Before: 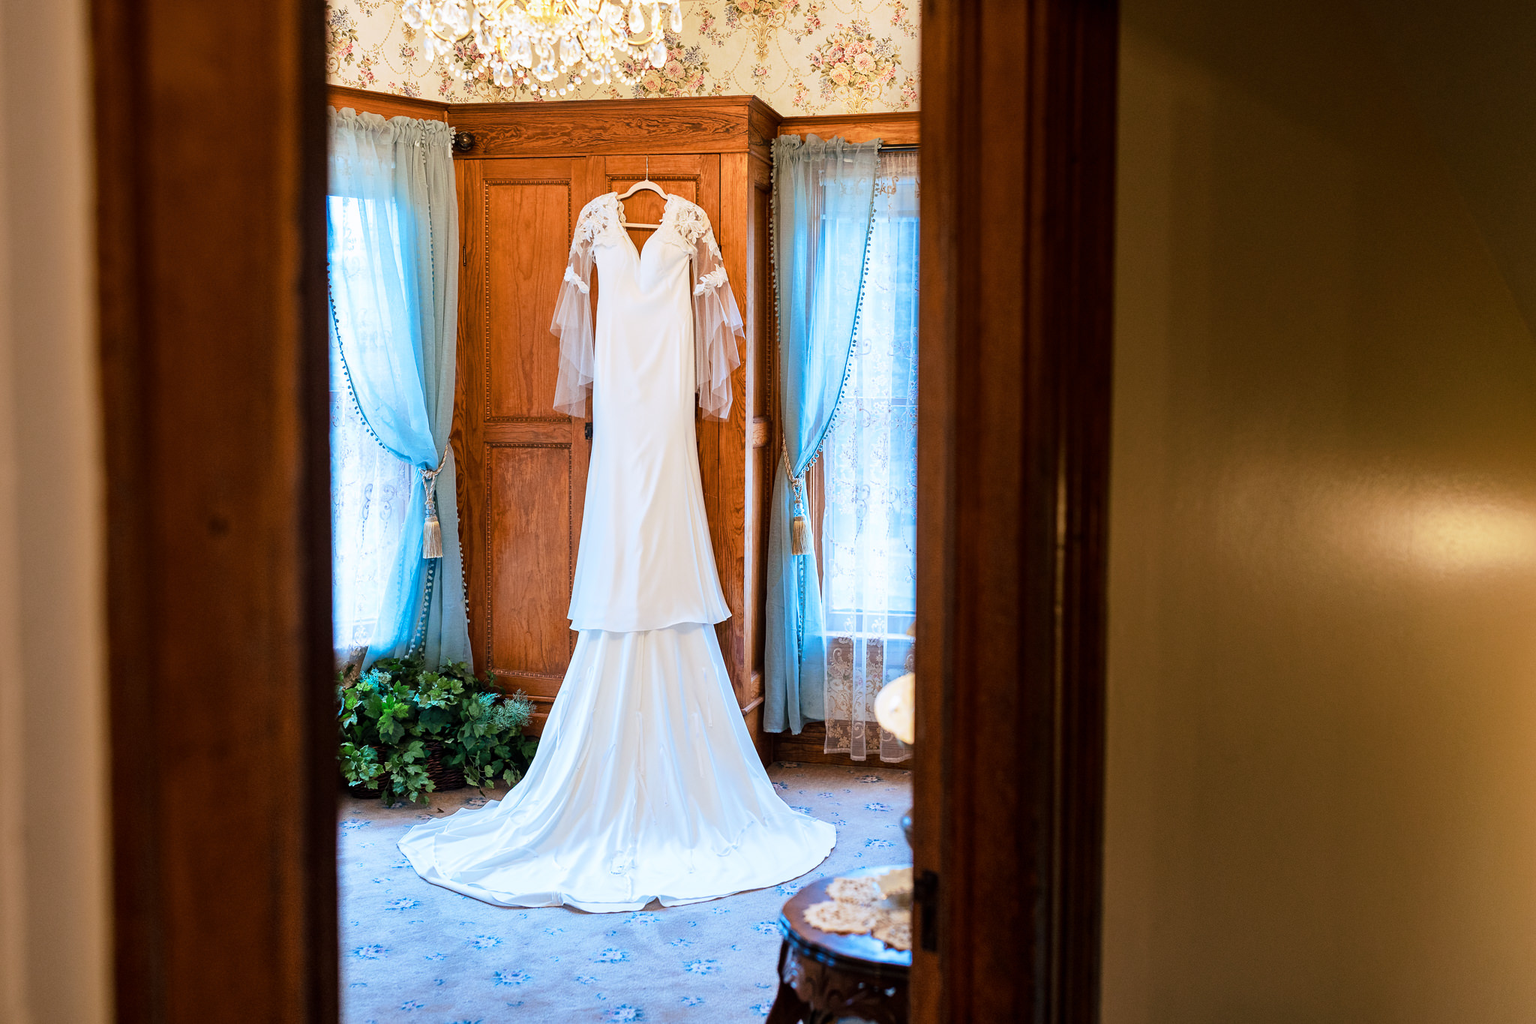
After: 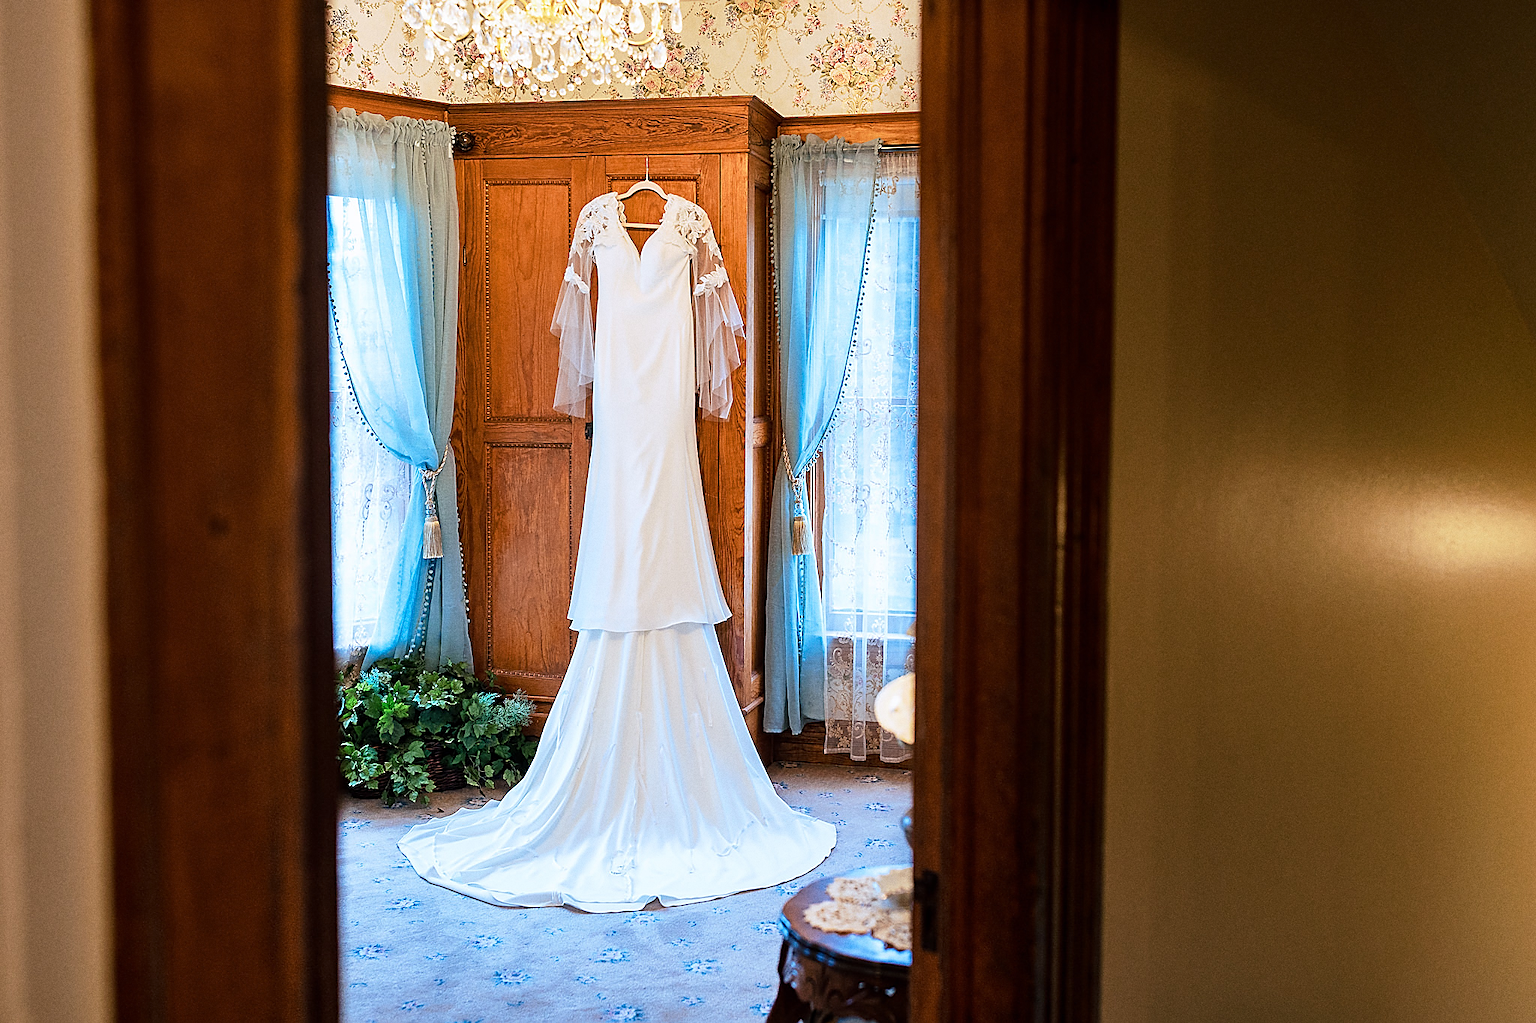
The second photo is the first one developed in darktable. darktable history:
grain: coarseness 0.47 ISO
sharpen: radius 1.4, amount 1.25, threshold 0.7
